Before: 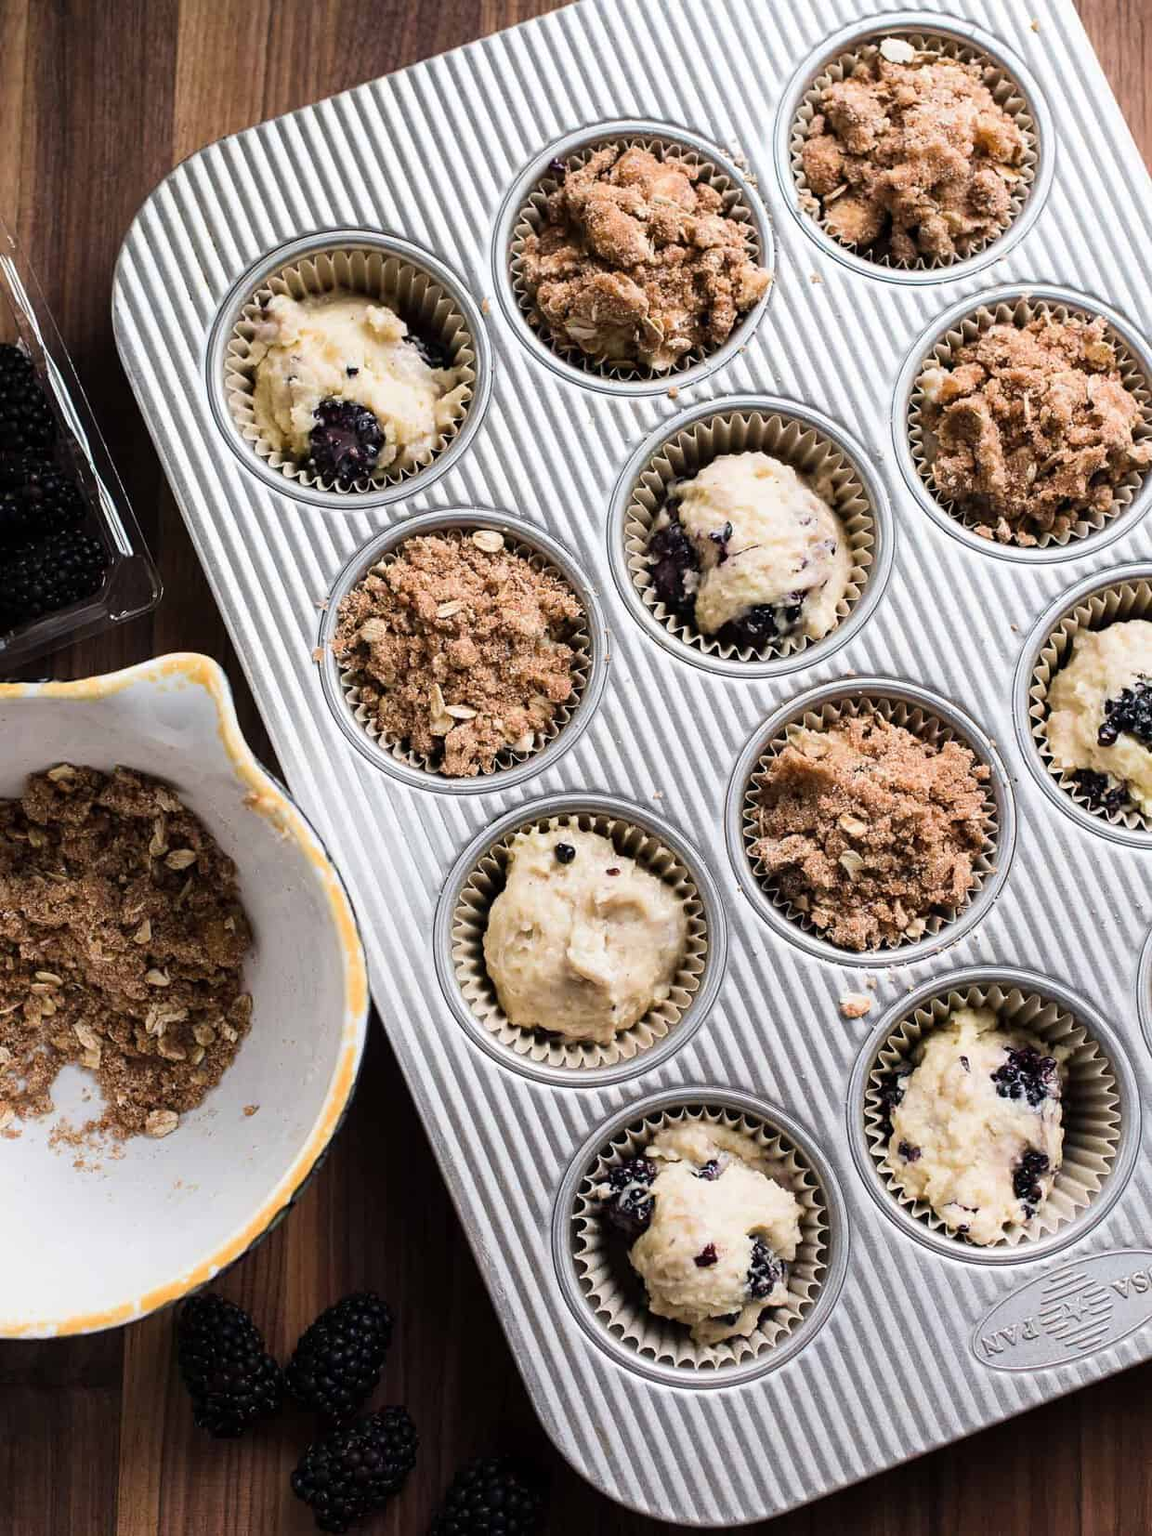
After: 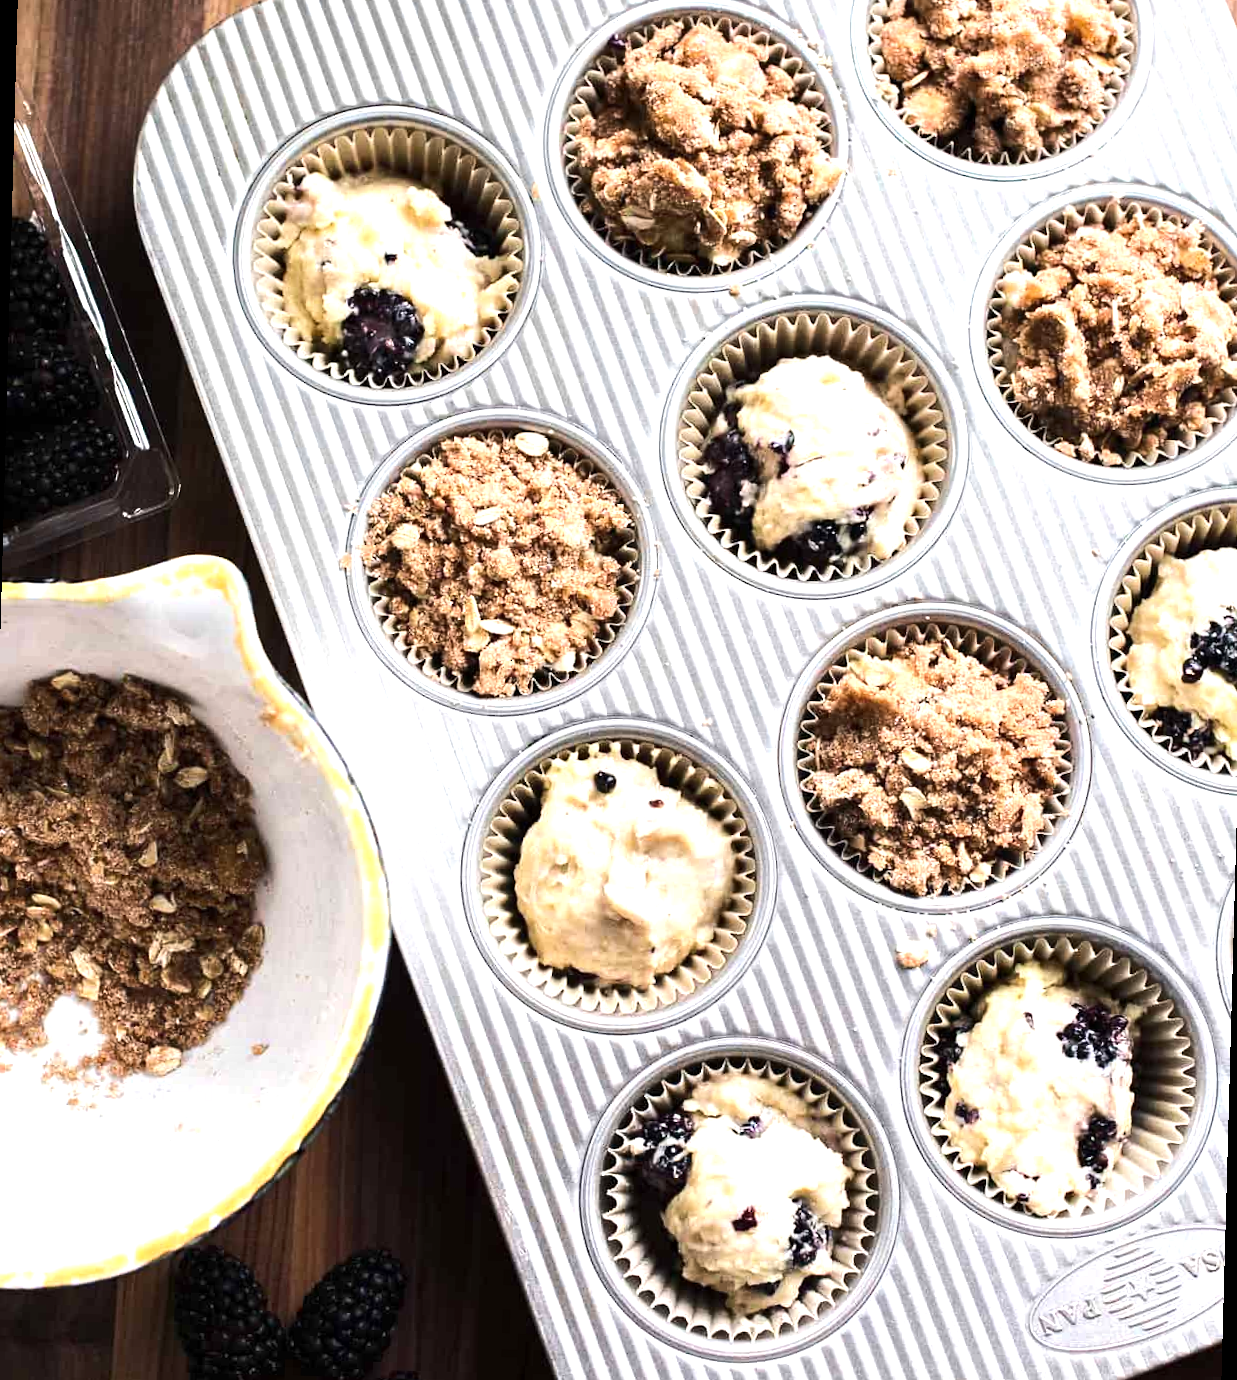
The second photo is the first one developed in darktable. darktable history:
rotate and perspective: rotation 1.57°, crop left 0.018, crop right 0.982, crop top 0.039, crop bottom 0.961
exposure: exposure 0.375 EV, compensate highlight preservation false
crop and rotate: top 5.609%, bottom 5.609%
tone equalizer: -8 EV 0.001 EV, -7 EV -0.002 EV, -6 EV 0.002 EV, -5 EV -0.03 EV, -4 EV -0.116 EV, -3 EV -0.169 EV, -2 EV 0.24 EV, -1 EV 0.702 EV, +0 EV 0.493 EV
